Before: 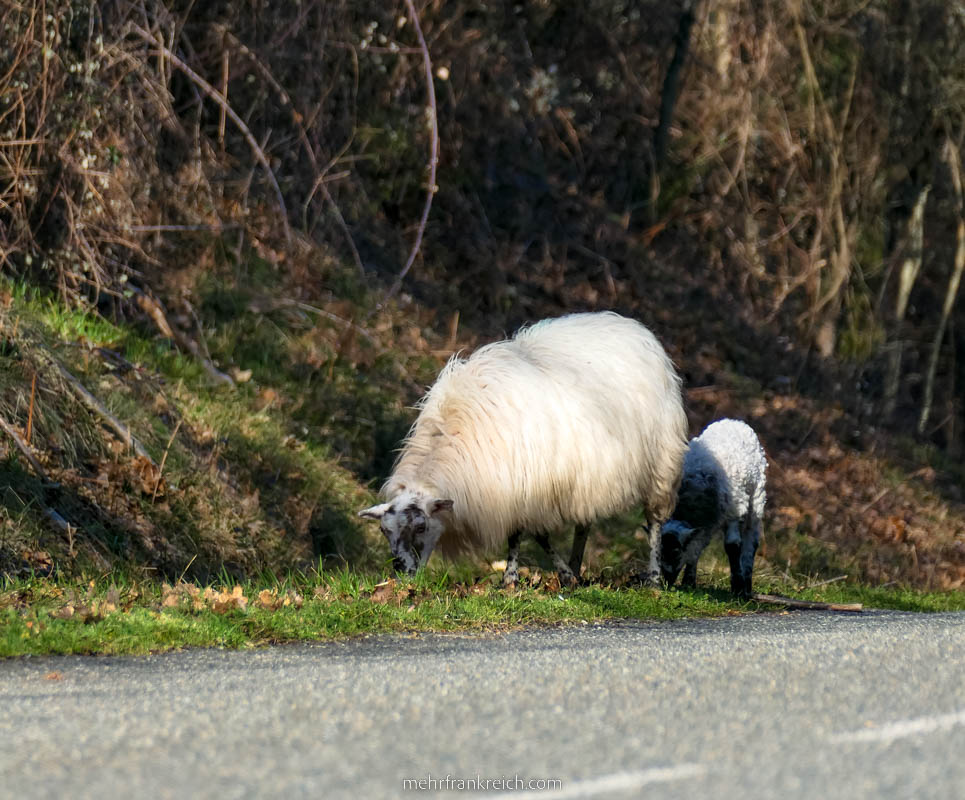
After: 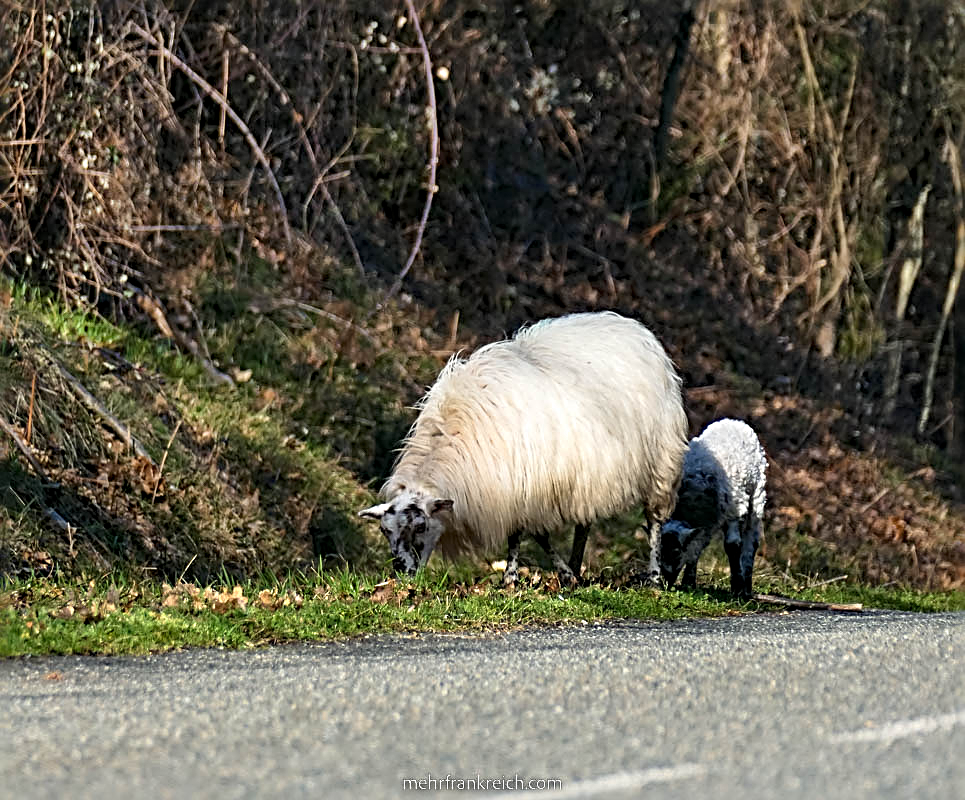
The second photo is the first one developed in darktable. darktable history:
shadows and highlights: shadows 37.27, highlights -28.18, soften with gaussian
sharpen: radius 3.69, amount 0.928
